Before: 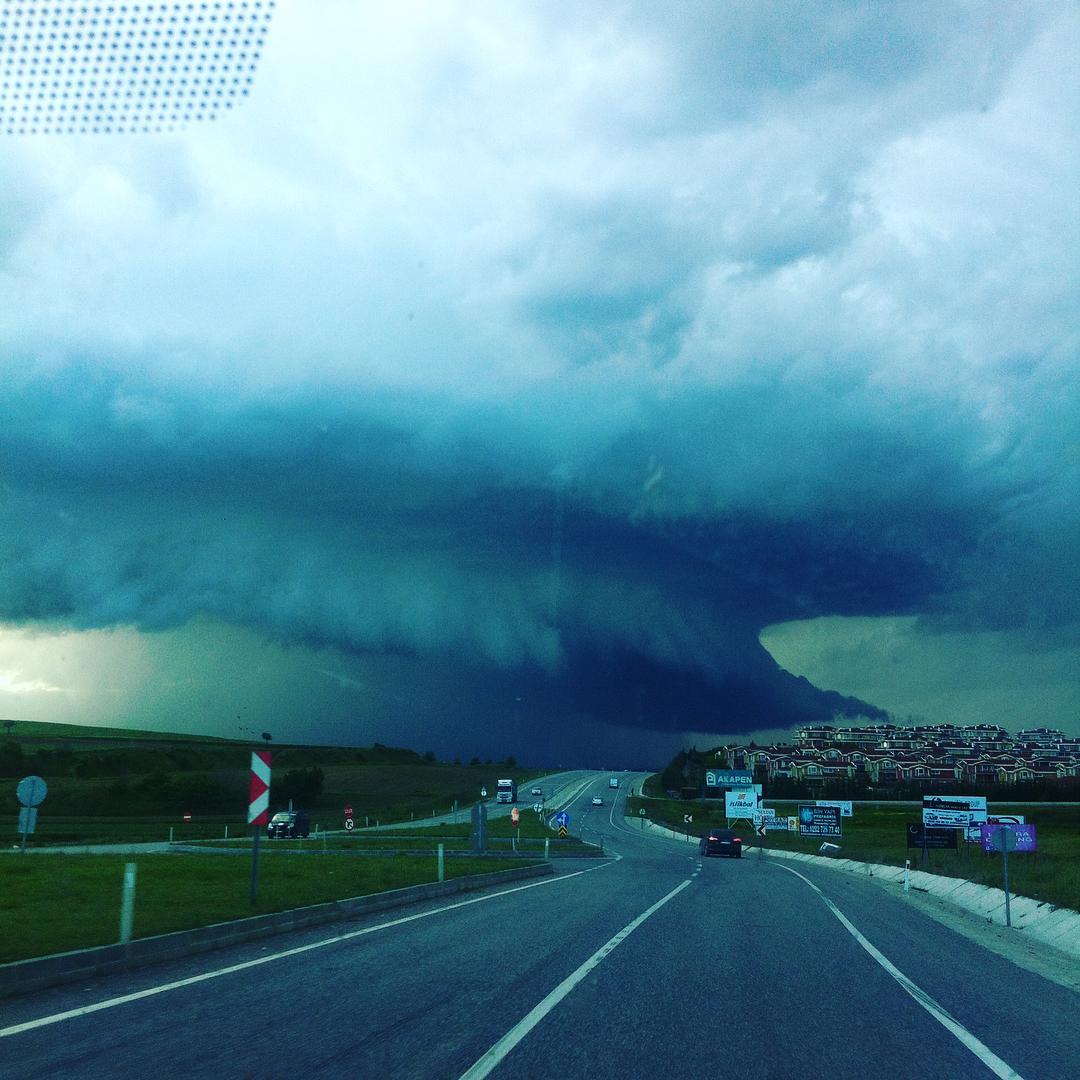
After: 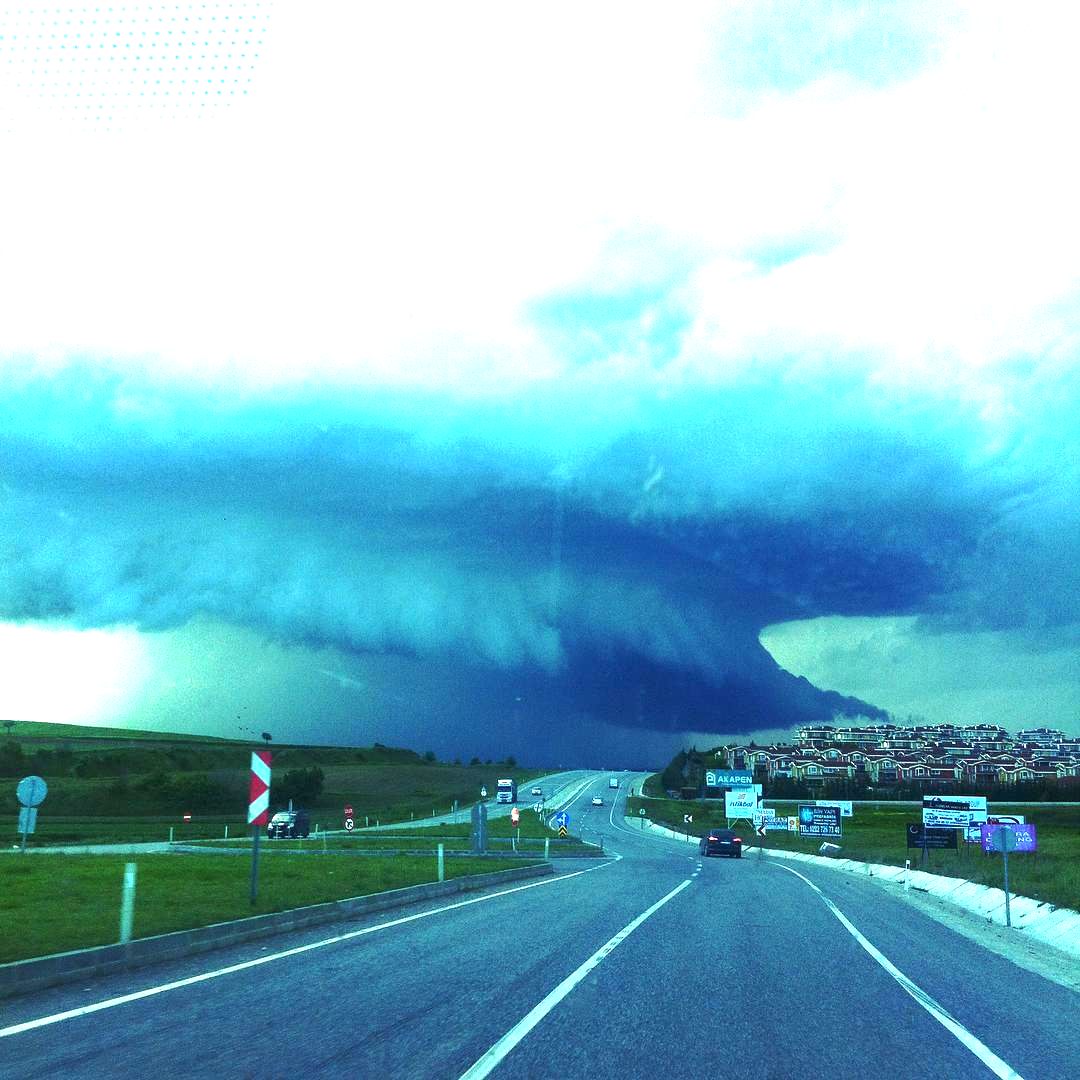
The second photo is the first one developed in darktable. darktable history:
exposure: black level correction 0.001, exposure 1.648 EV, compensate exposure bias true, compensate highlight preservation false
